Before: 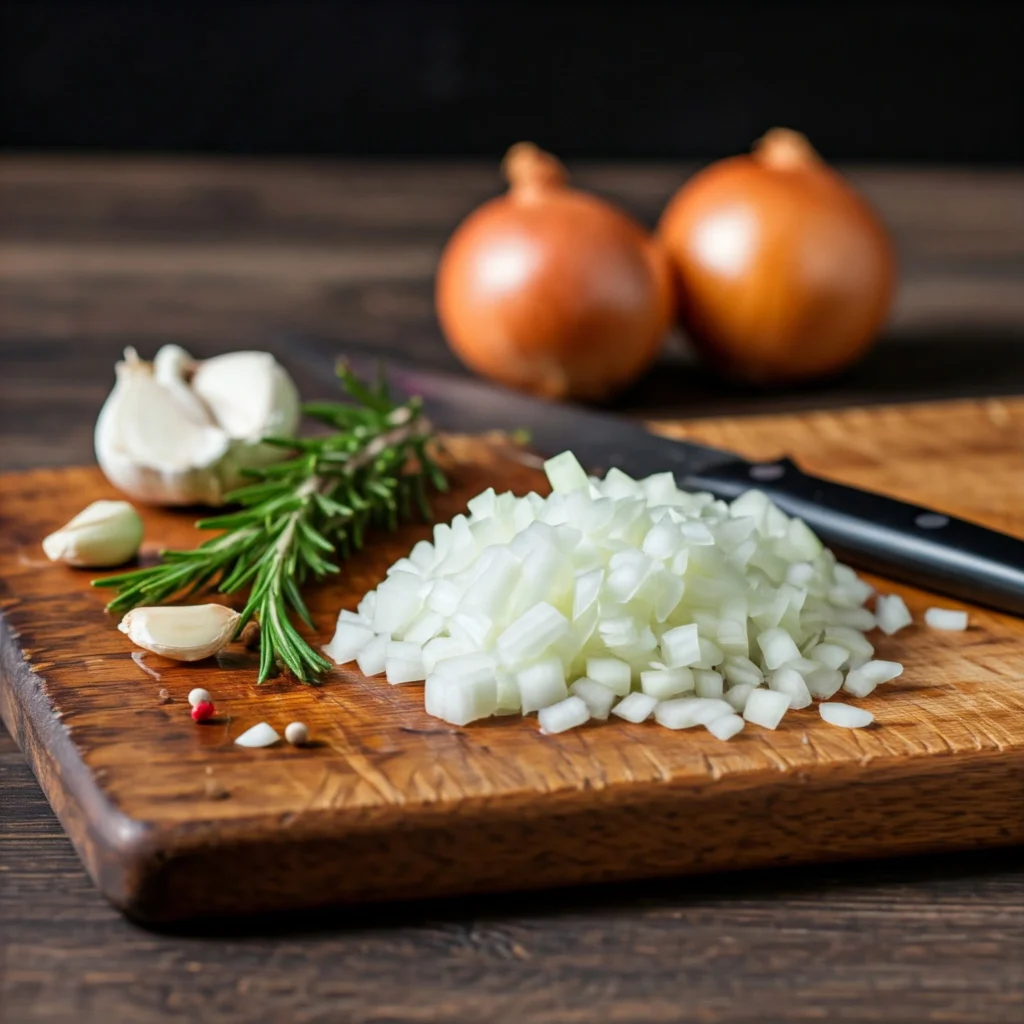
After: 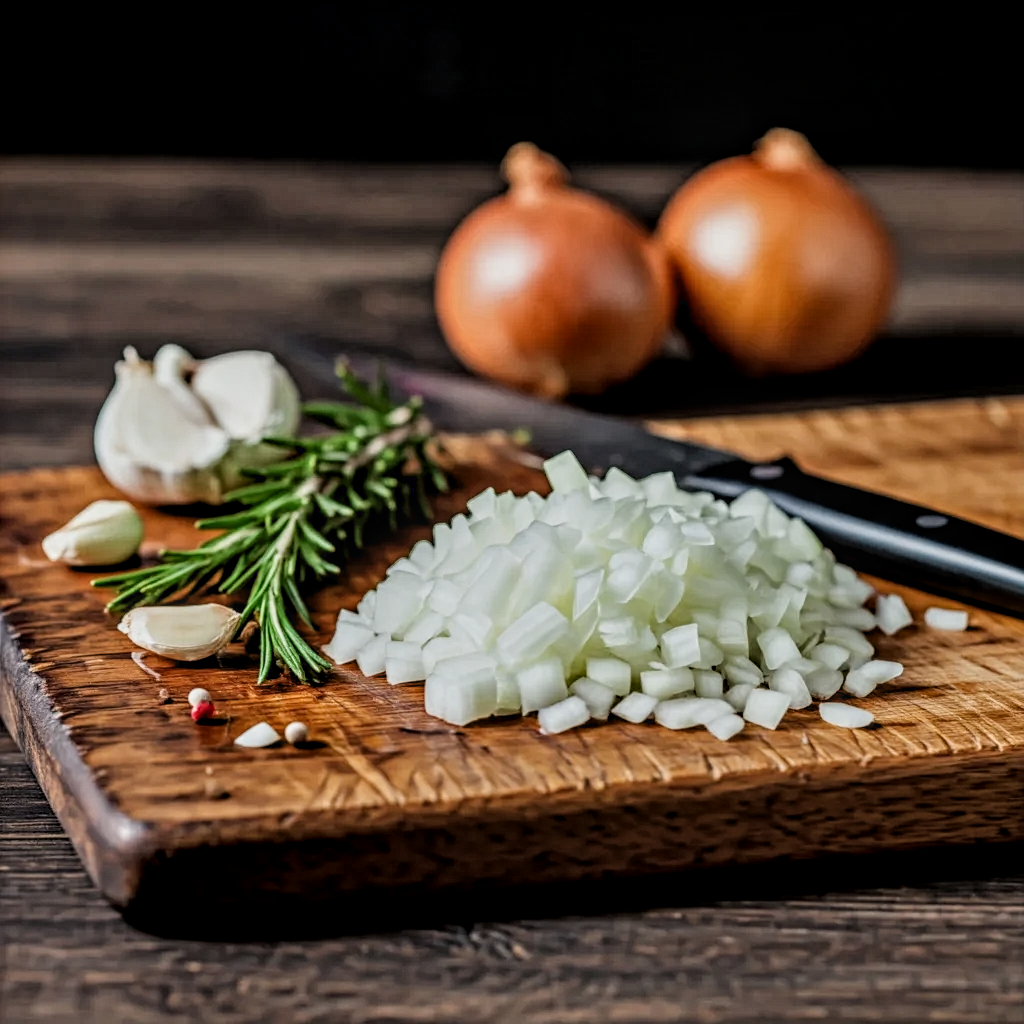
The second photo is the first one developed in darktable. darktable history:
filmic rgb: black relative exposure -7.99 EV, white relative exposure 3.79 EV, threshold 3.05 EV, hardness 4.39, enable highlight reconstruction true
contrast equalizer: octaves 7, y [[0.5, 0.542, 0.583, 0.625, 0.667, 0.708], [0.5 ×6], [0.5 ×6], [0 ×6], [0 ×6]]
local contrast: on, module defaults
exposure: exposure -0.158 EV, compensate exposure bias true, compensate highlight preservation false
